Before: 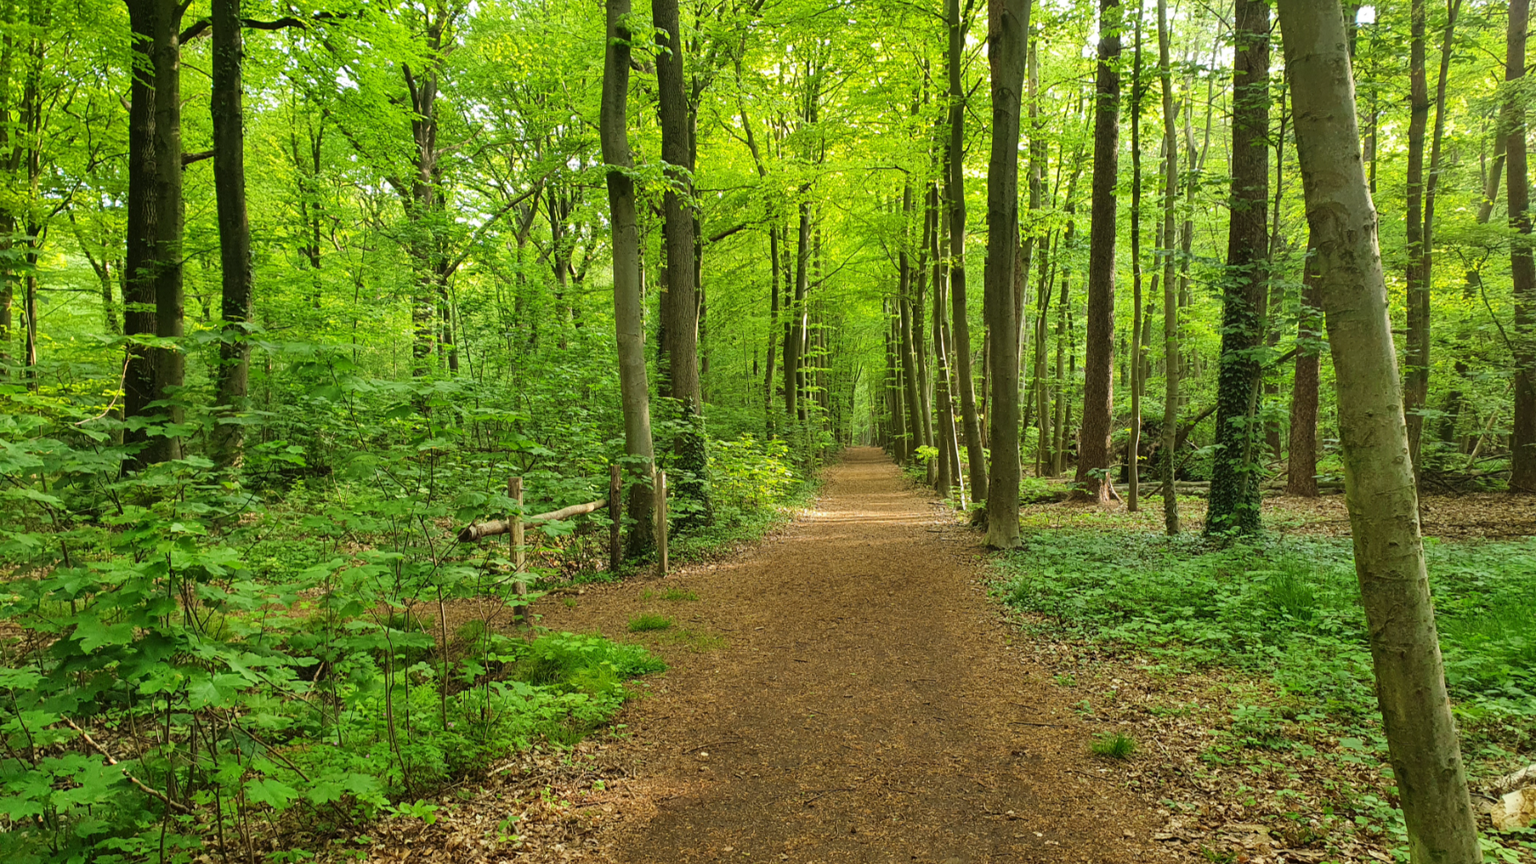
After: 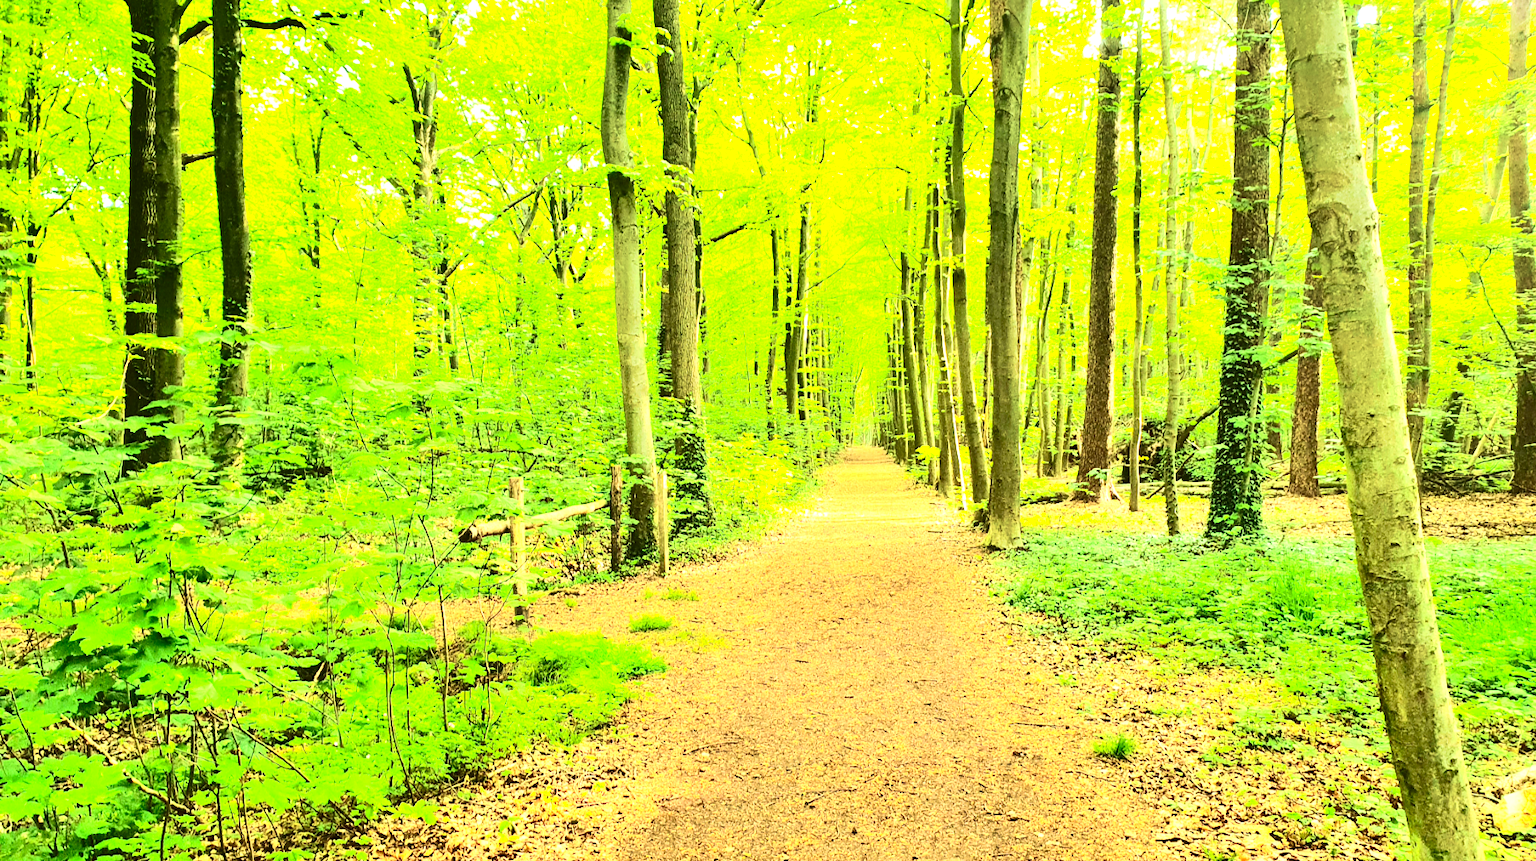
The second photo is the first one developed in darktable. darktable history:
contrast brightness saturation: contrast 0.4, brightness 0.05, saturation 0.25
crop: top 0.05%, bottom 0.098%
velvia: strength 45%
exposure: exposure 2 EV, compensate highlight preservation false
